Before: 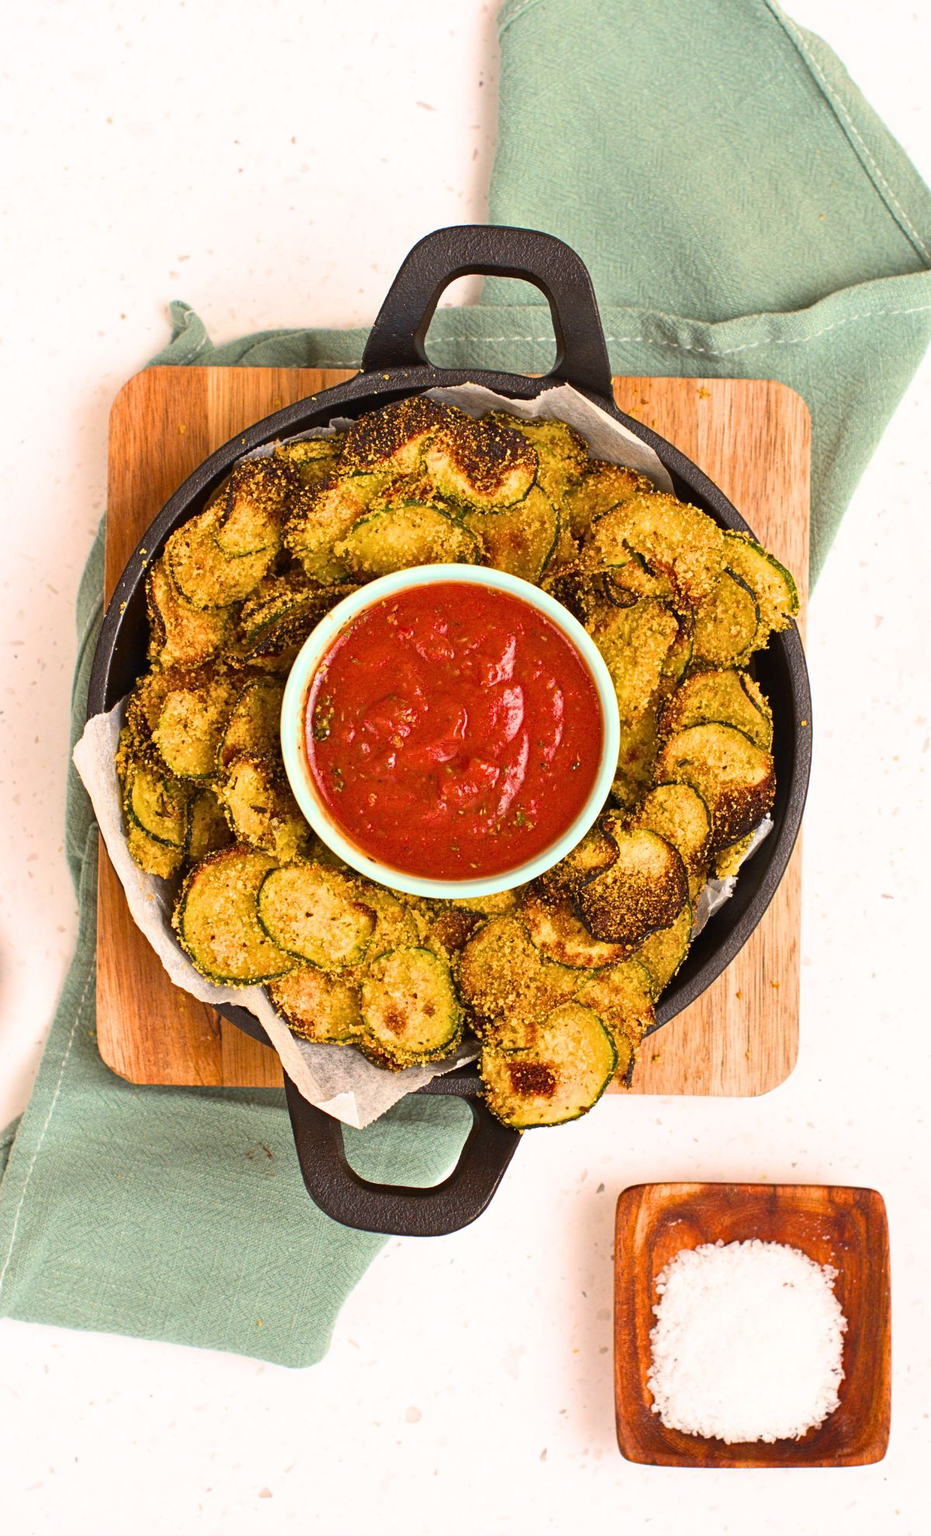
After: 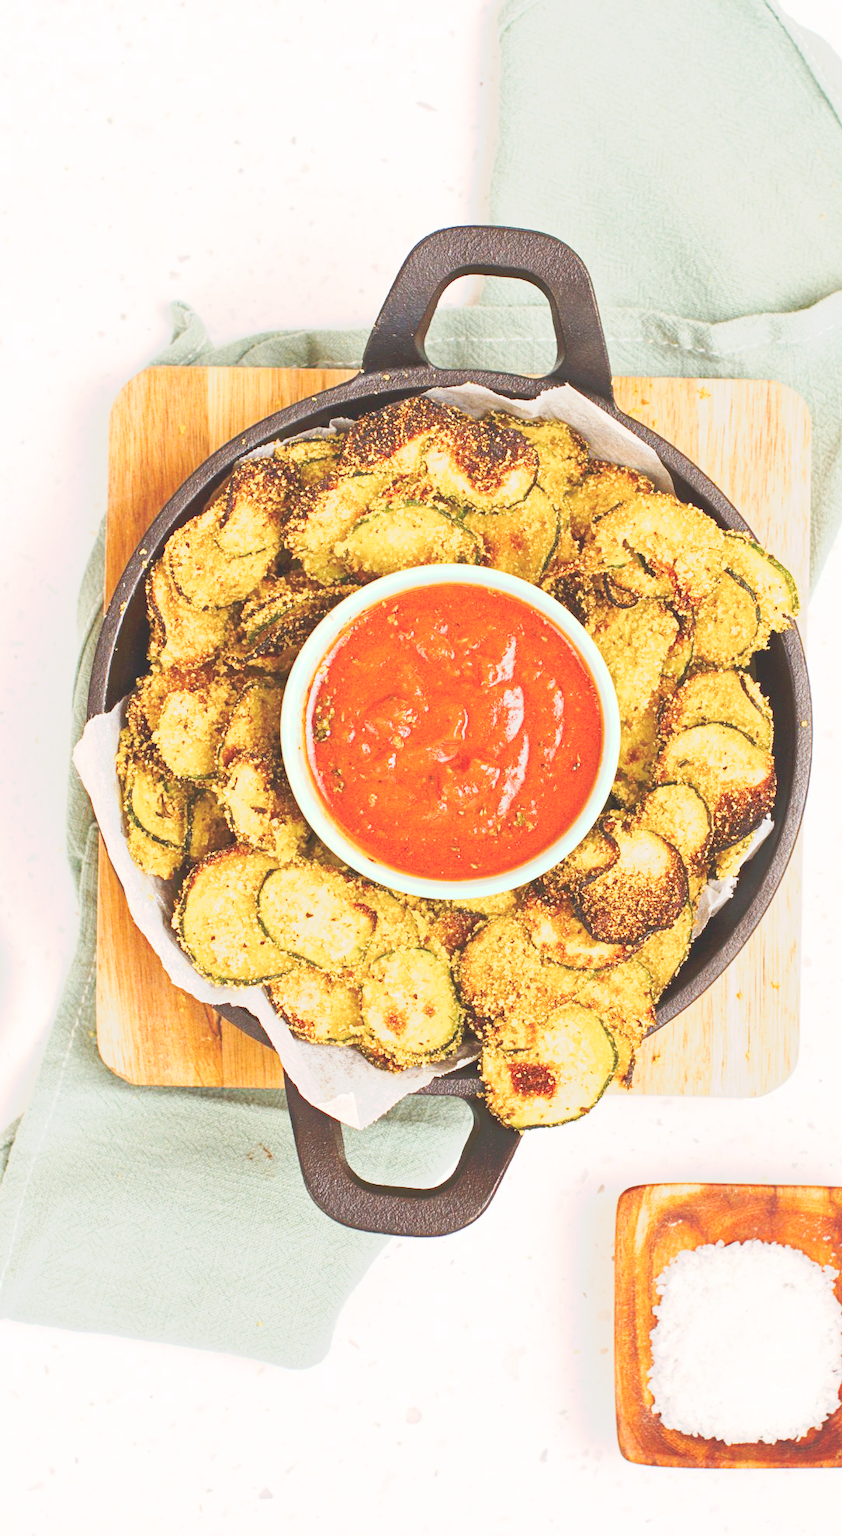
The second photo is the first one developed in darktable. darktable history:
crop: right 9.509%, bottom 0.031%
tone curve: curves: ch0 [(0, 0) (0.003, 0.202) (0.011, 0.205) (0.025, 0.222) (0.044, 0.258) (0.069, 0.298) (0.1, 0.321) (0.136, 0.333) (0.177, 0.38) (0.224, 0.439) (0.277, 0.51) (0.335, 0.594) (0.399, 0.675) (0.468, 0.743) (0.543, 0.805) (0.623, 0.861) (0.709, 0.905) (0.801, 0.931) (0.898, 0.941) (1, 1)], preserve colors none
